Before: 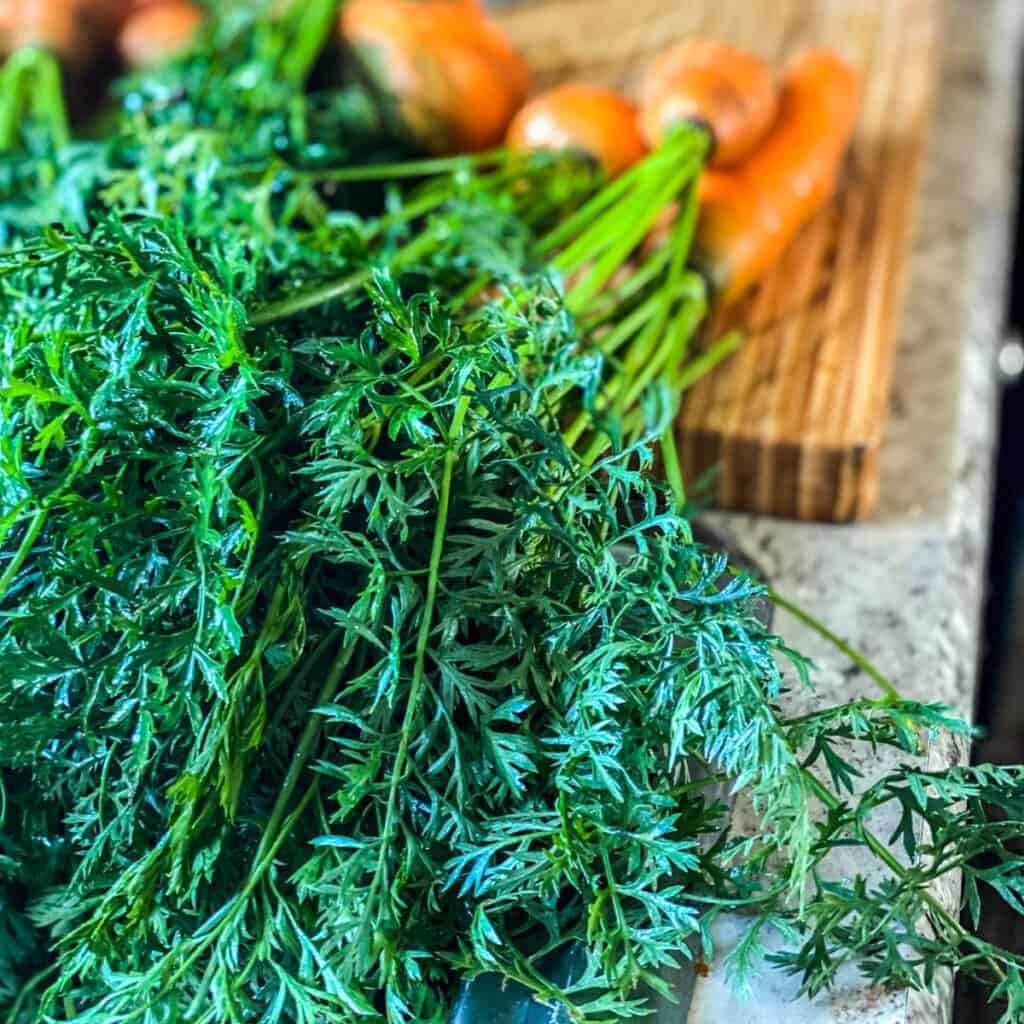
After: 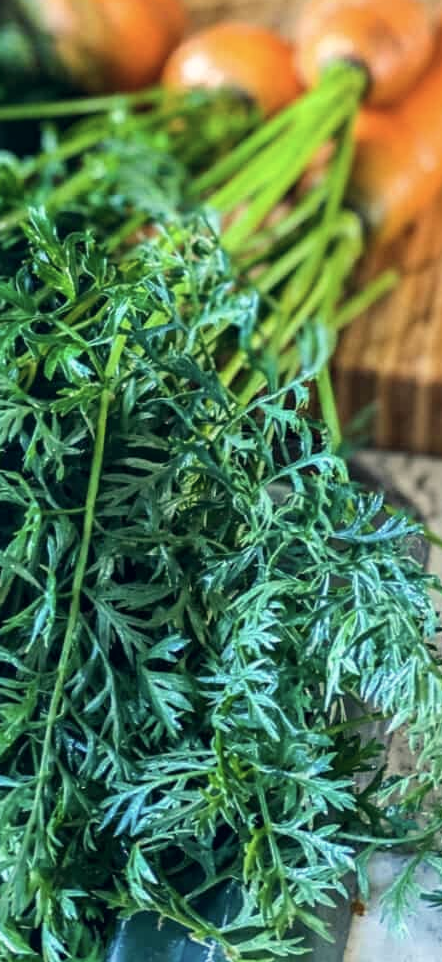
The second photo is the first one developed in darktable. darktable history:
color correction: highlights a* 2.79, highlights b* 5, shadows a* -2.19, shadows b* -4.82, saturation 0.812
crop: left 33.636%, top 6.042%, right 23.143%
